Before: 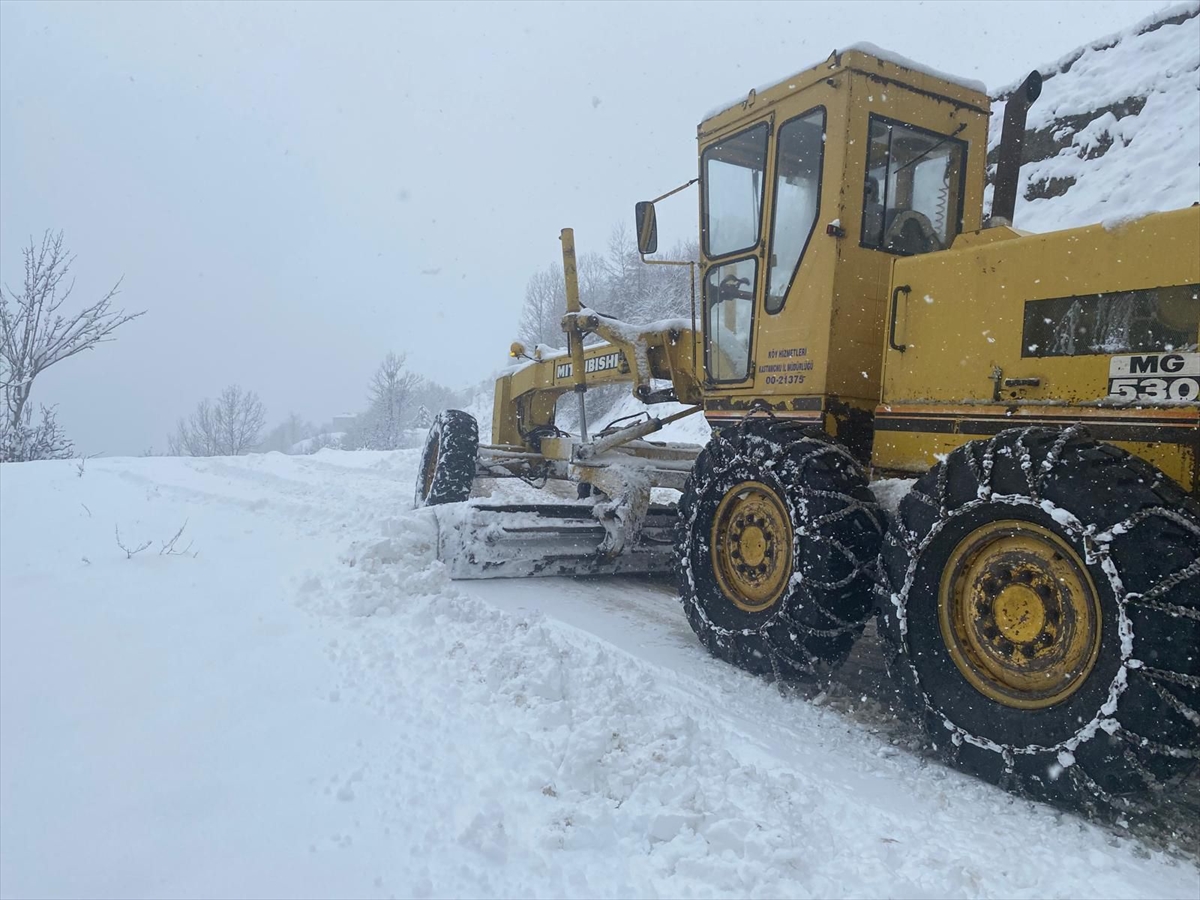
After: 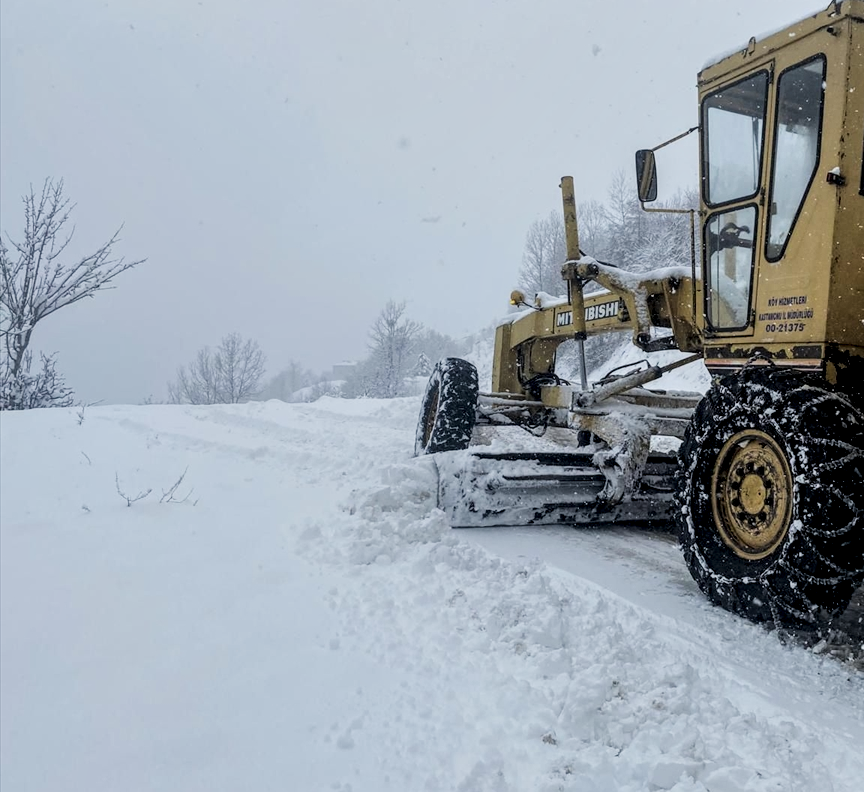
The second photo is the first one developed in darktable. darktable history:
fill light: on, module defaults
local contrast: highlights 60%, shadows 60%, detail 160%
crop: top 5.803%, right 27.864%, bottom 5.804%
filmic rgb: black relative exposure -5 EV, hardness 2.88, contrast 1.2, highlights saturation mix -30%
